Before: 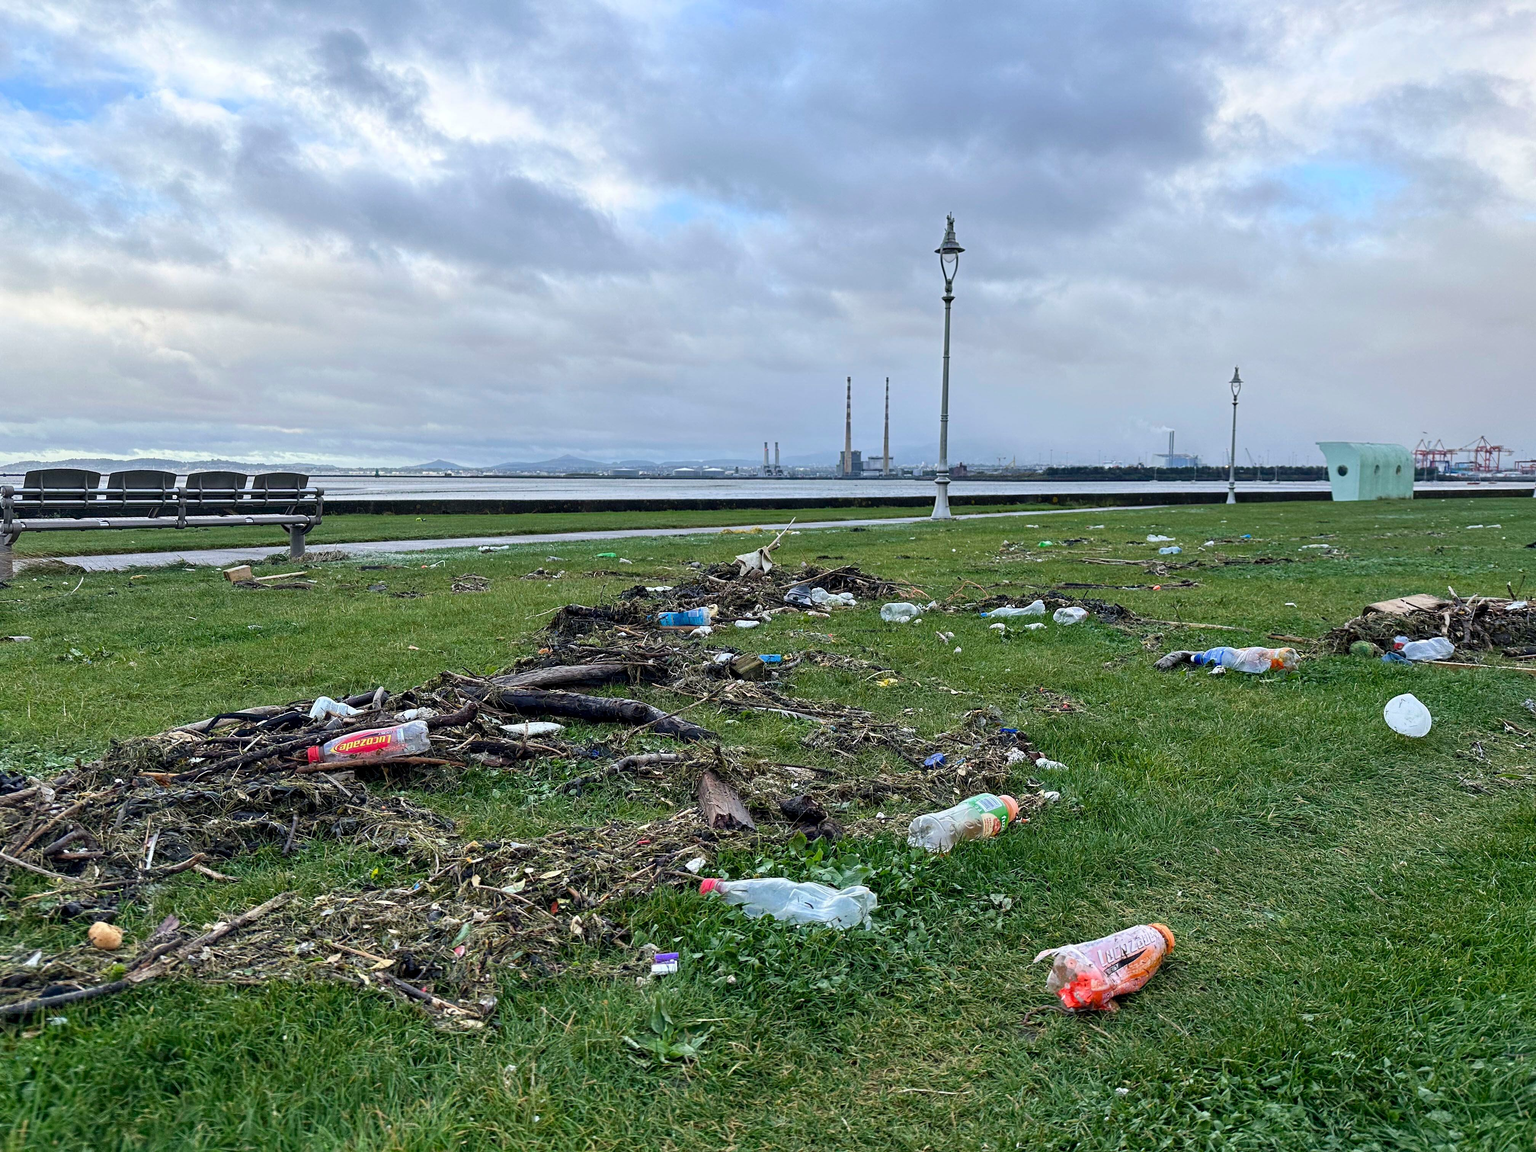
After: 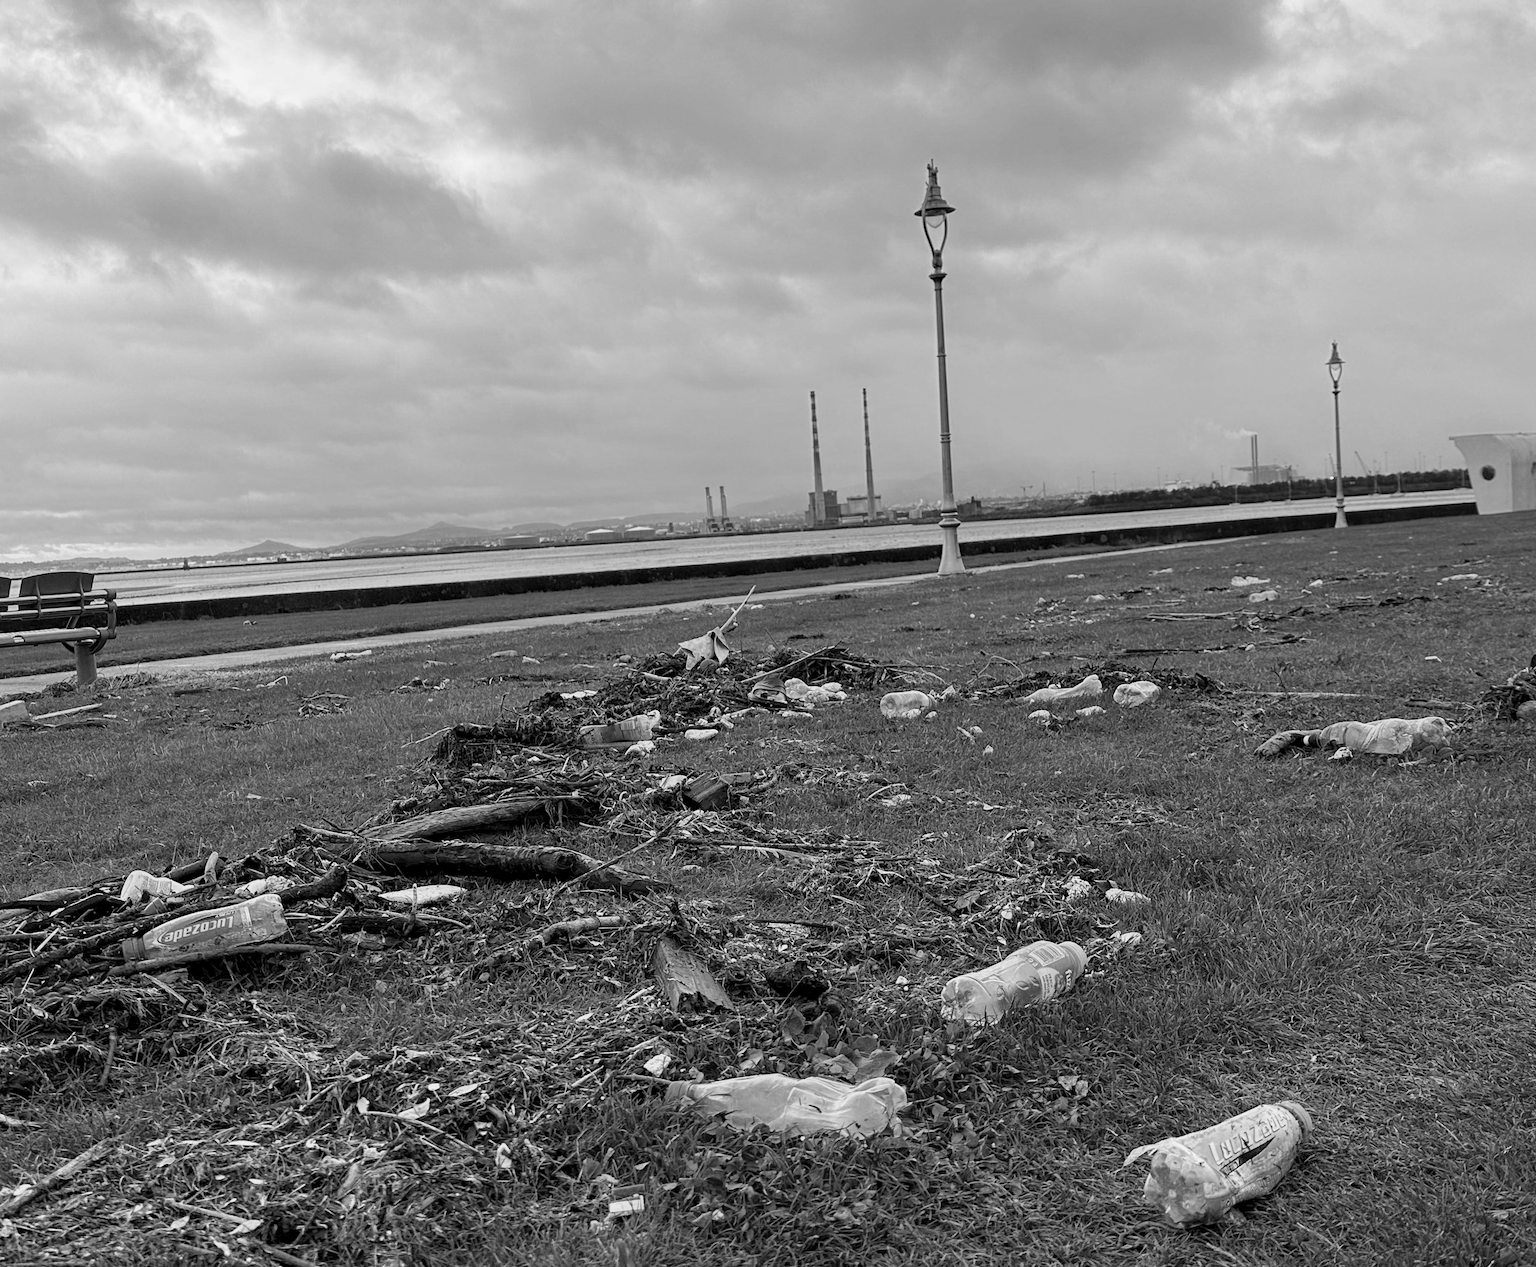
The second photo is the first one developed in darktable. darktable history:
crop and rotate: left 17.046%, top 10.659%, right 12.989%, bottom 14.553%
color correction: highlights a* -15.58, highlights b* 40, shadows a* -40, shadows b* -26.18
color balance rgb: linear chroma grading › global chroma 15%, perceptual saturation grading › global saturation 30%
rotate and perspective: rotation -4.2°, shear 0.006, automatic cropping off
monochrome: a 16.06, b 15.48, size 1
